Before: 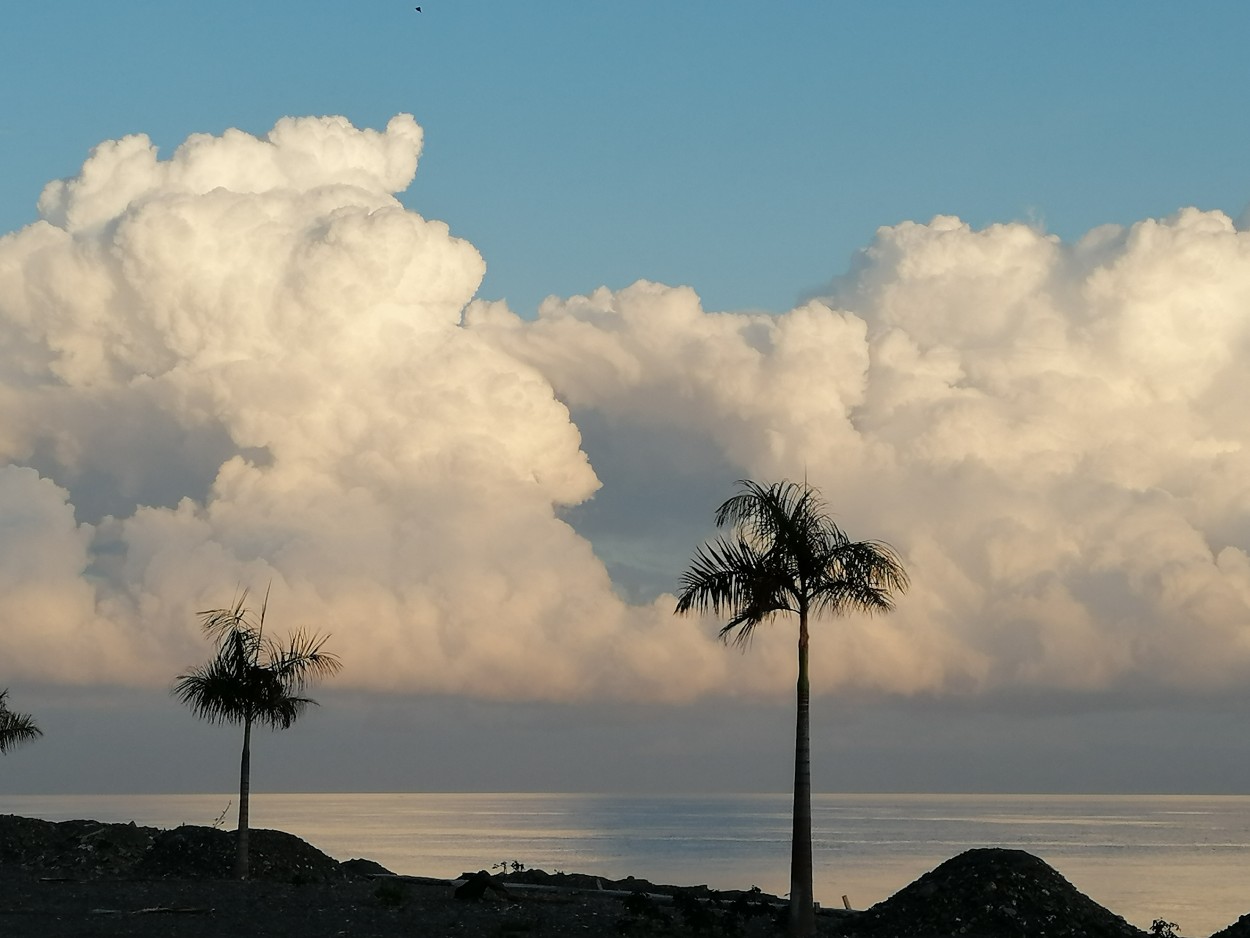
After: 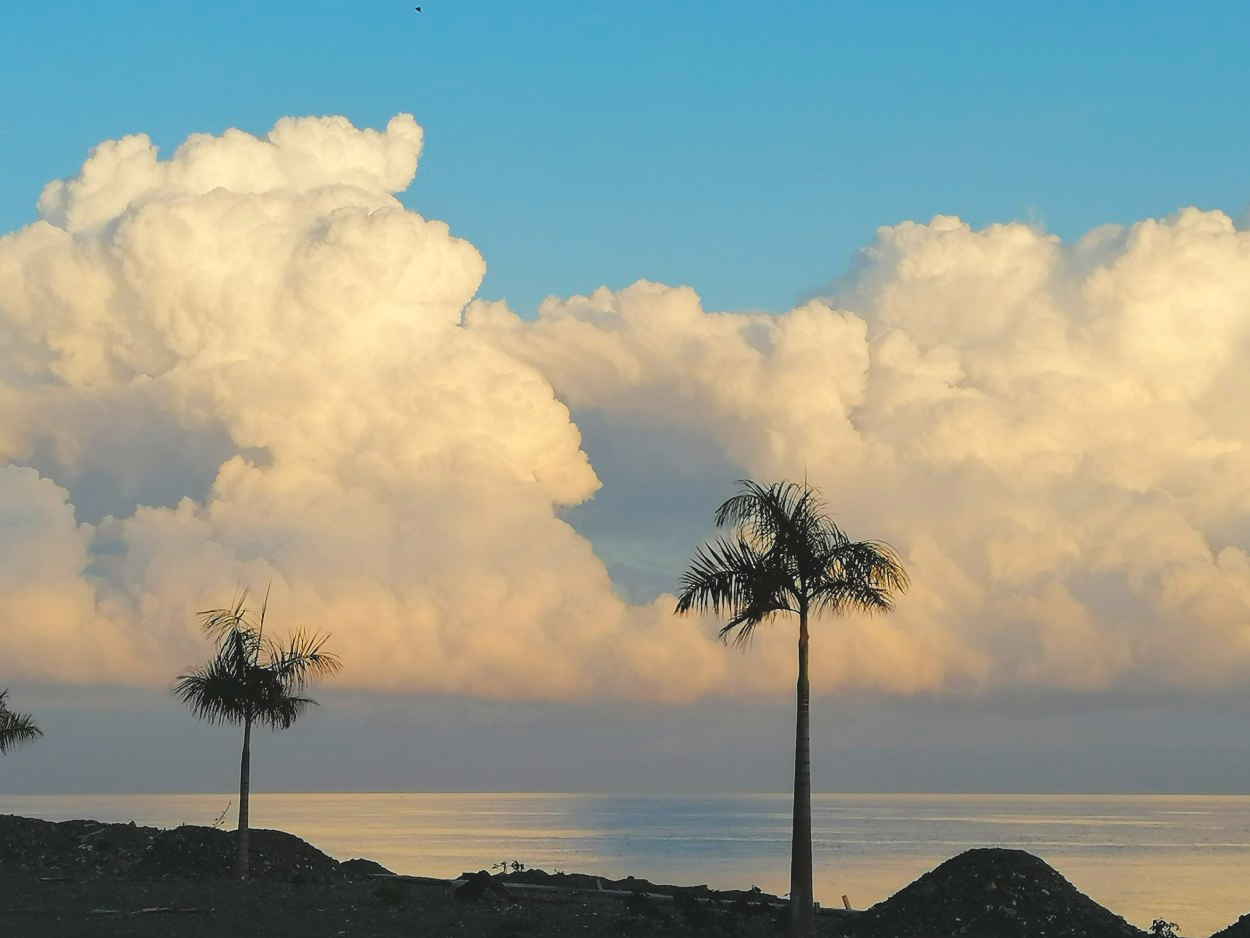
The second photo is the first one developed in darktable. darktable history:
color balance rgb: shadows lift › hue 85.35°, global offset › luminance 0.777%, perceptual saturation grading › global saturation 30.772%
contrast brightness saturation: brightness 0.085, saturation 0.192
